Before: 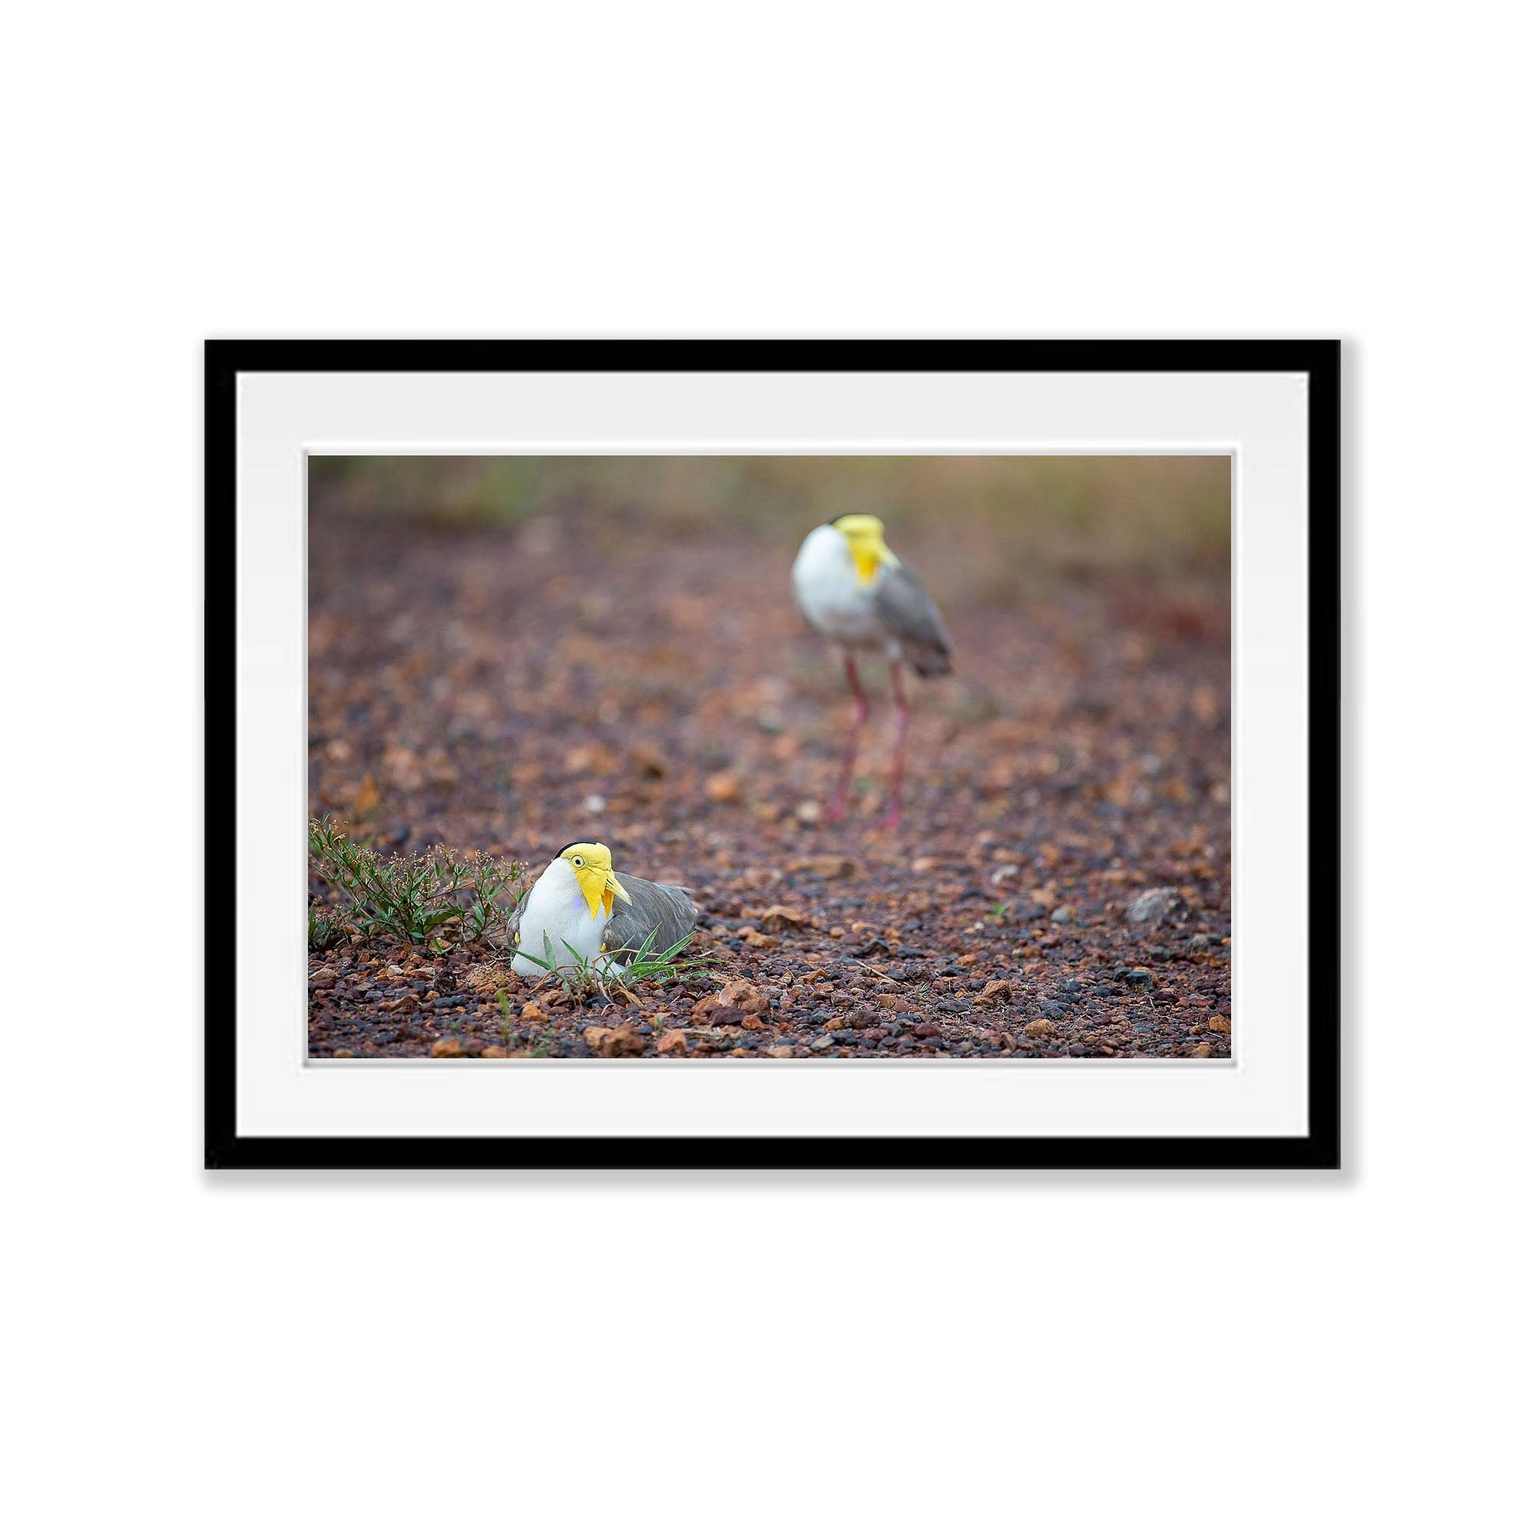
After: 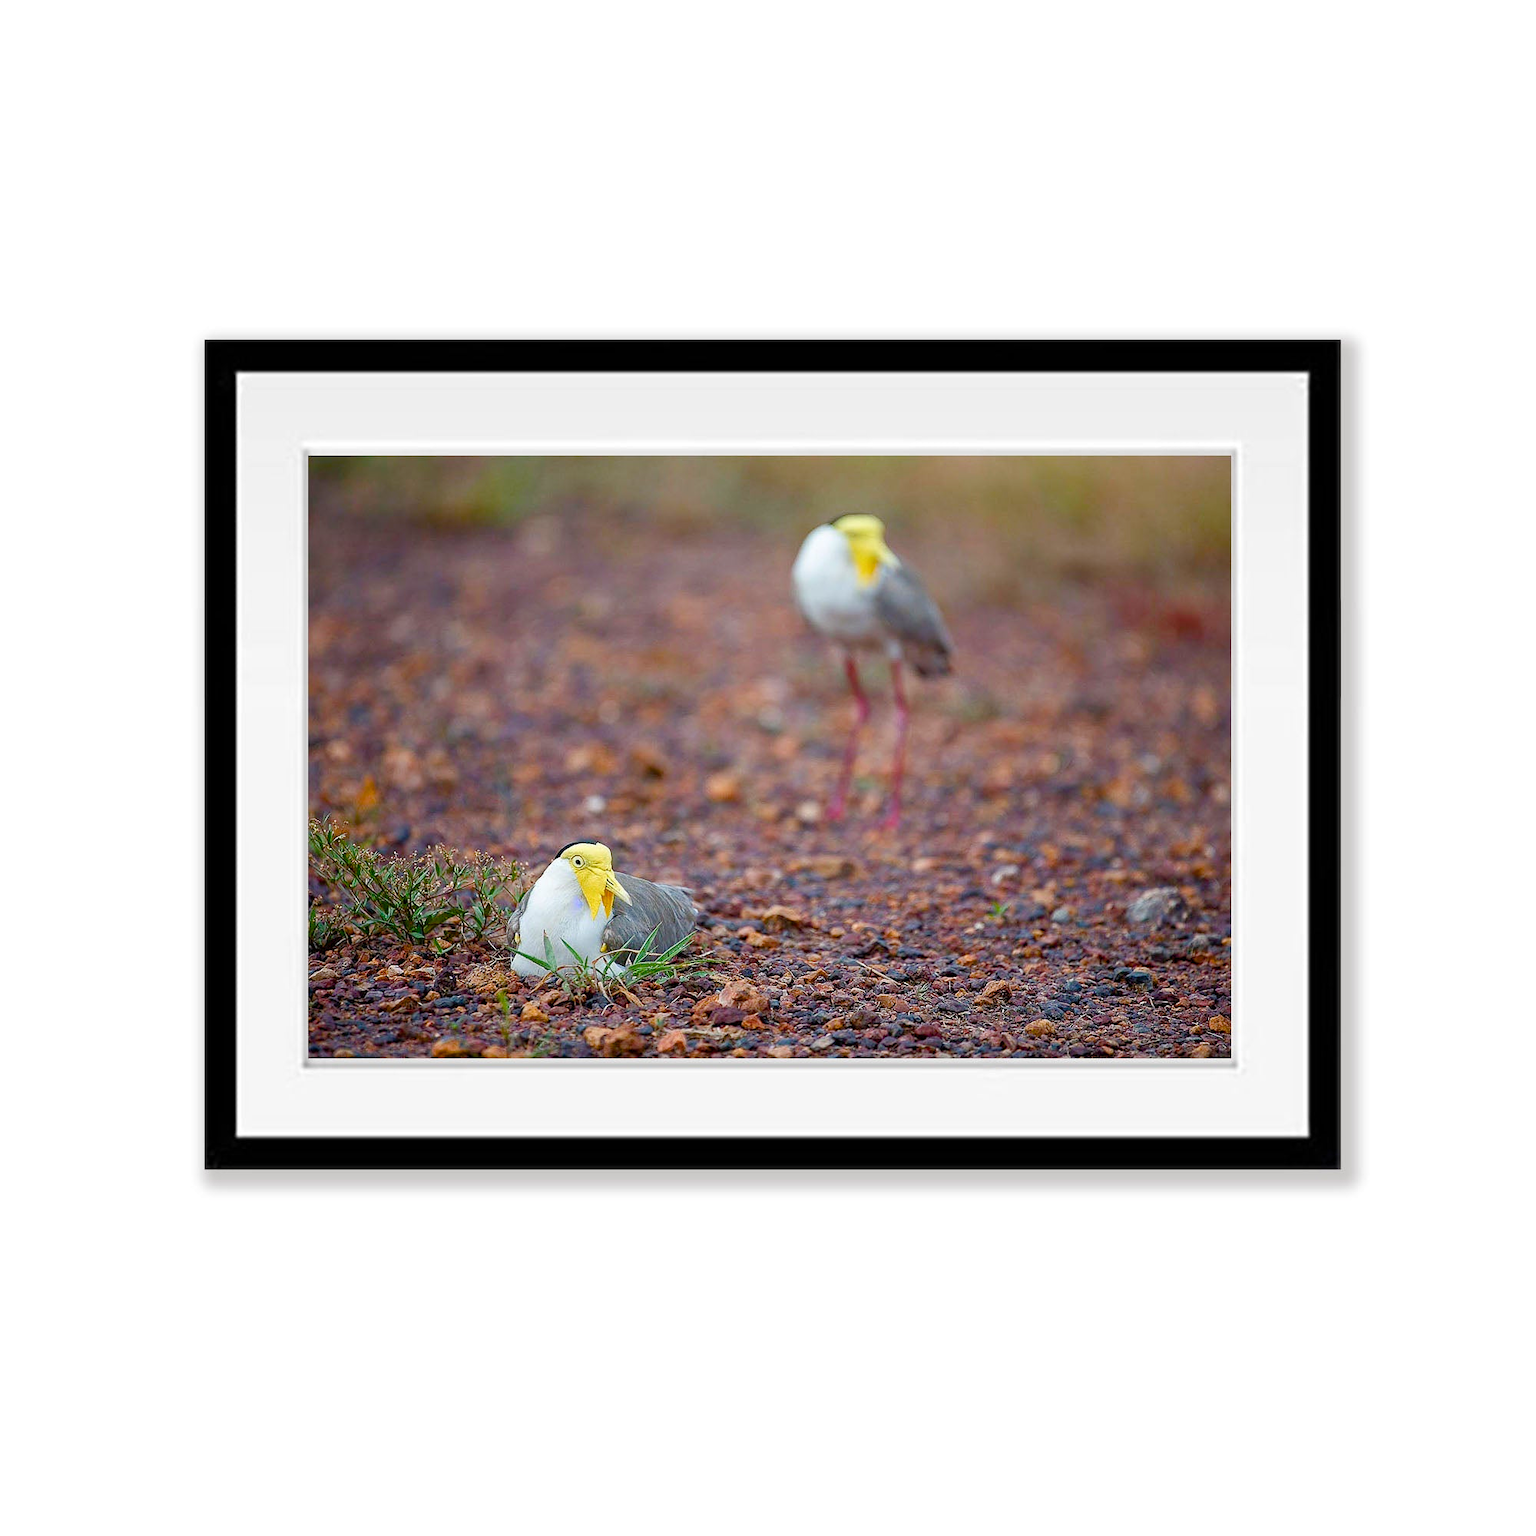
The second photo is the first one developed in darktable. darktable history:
color balance rgb: linear chroma grading › shadows 15.721%, perceptual saturation grading › global saturation 20%, perceptual saturation grading › highlights -25.721%, perceptual saturation grading › shadows 49.928%
